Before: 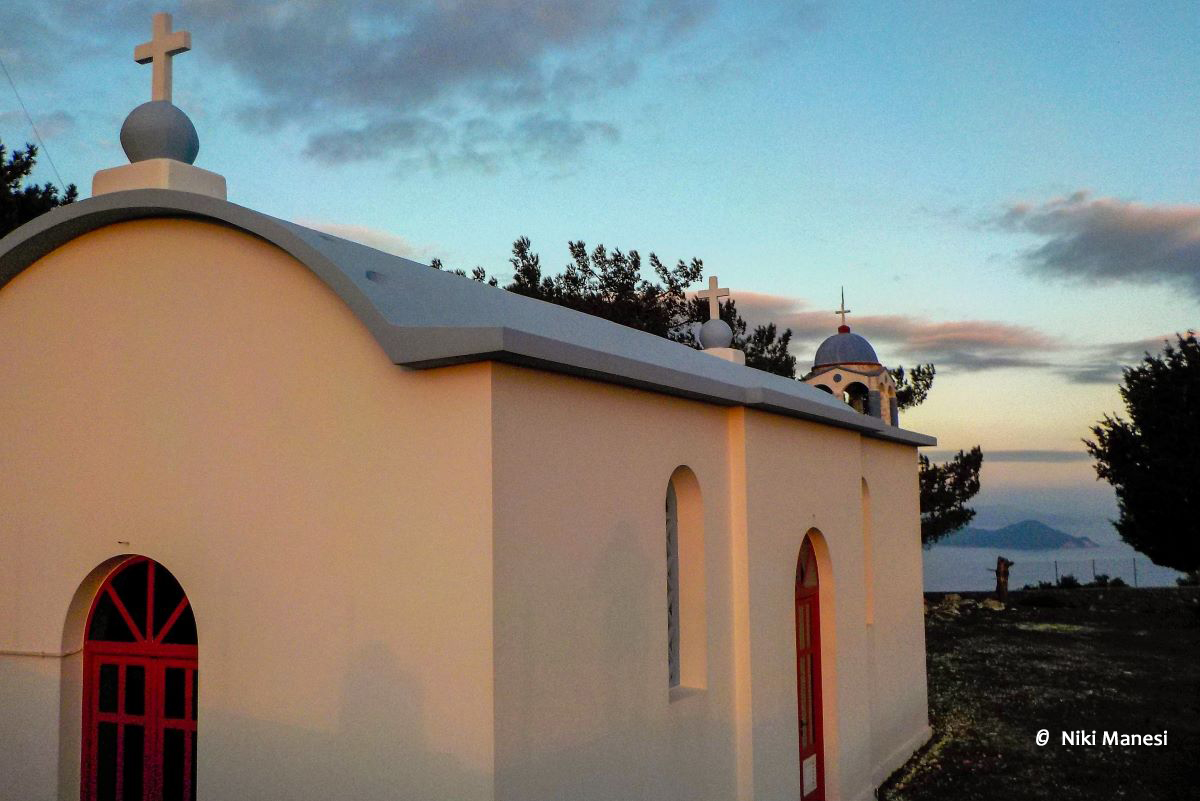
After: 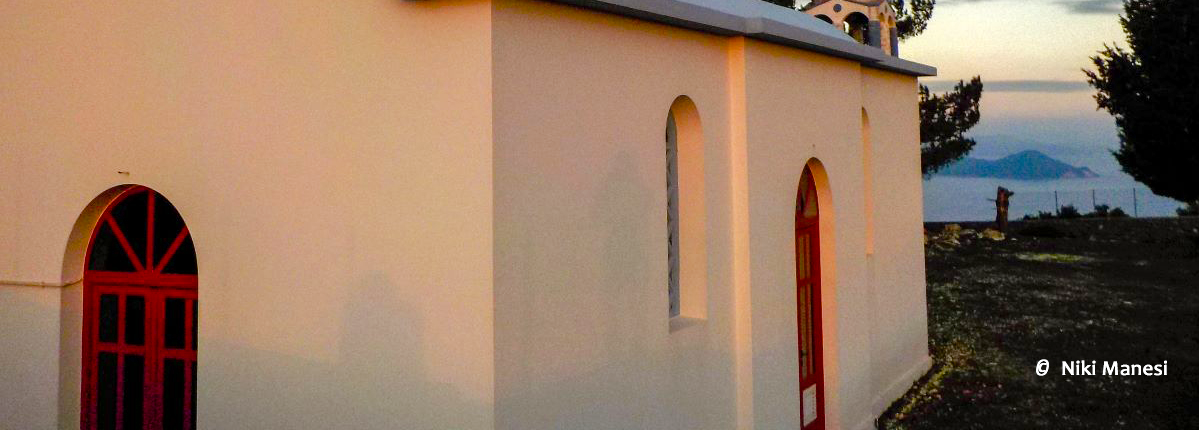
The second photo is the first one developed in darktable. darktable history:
crop and rotate: top 46.237%
color balance rgb: perceptual saturation grading › global saturation 20%, perceptual saturation grading › highlights -50%, perceptual saturation grading › shadows 30%, perceptual brilliance grading › global brilliance 10%, perceptual brilliance grading › shadows 15%
